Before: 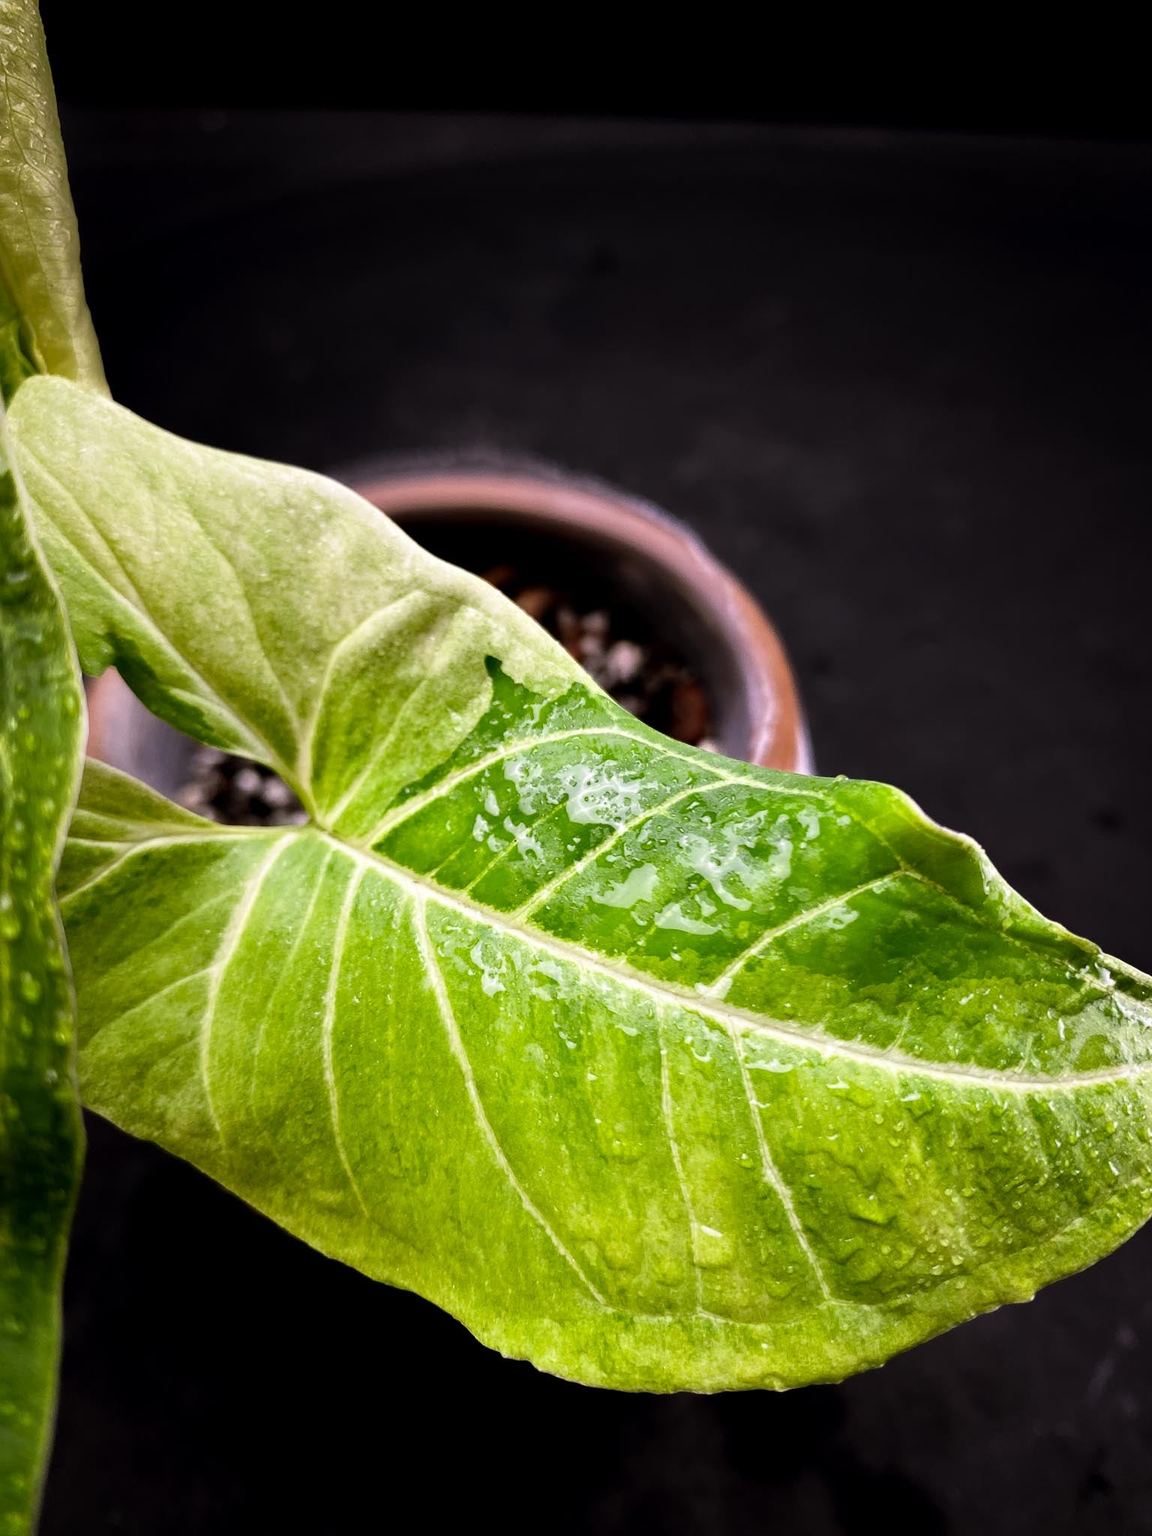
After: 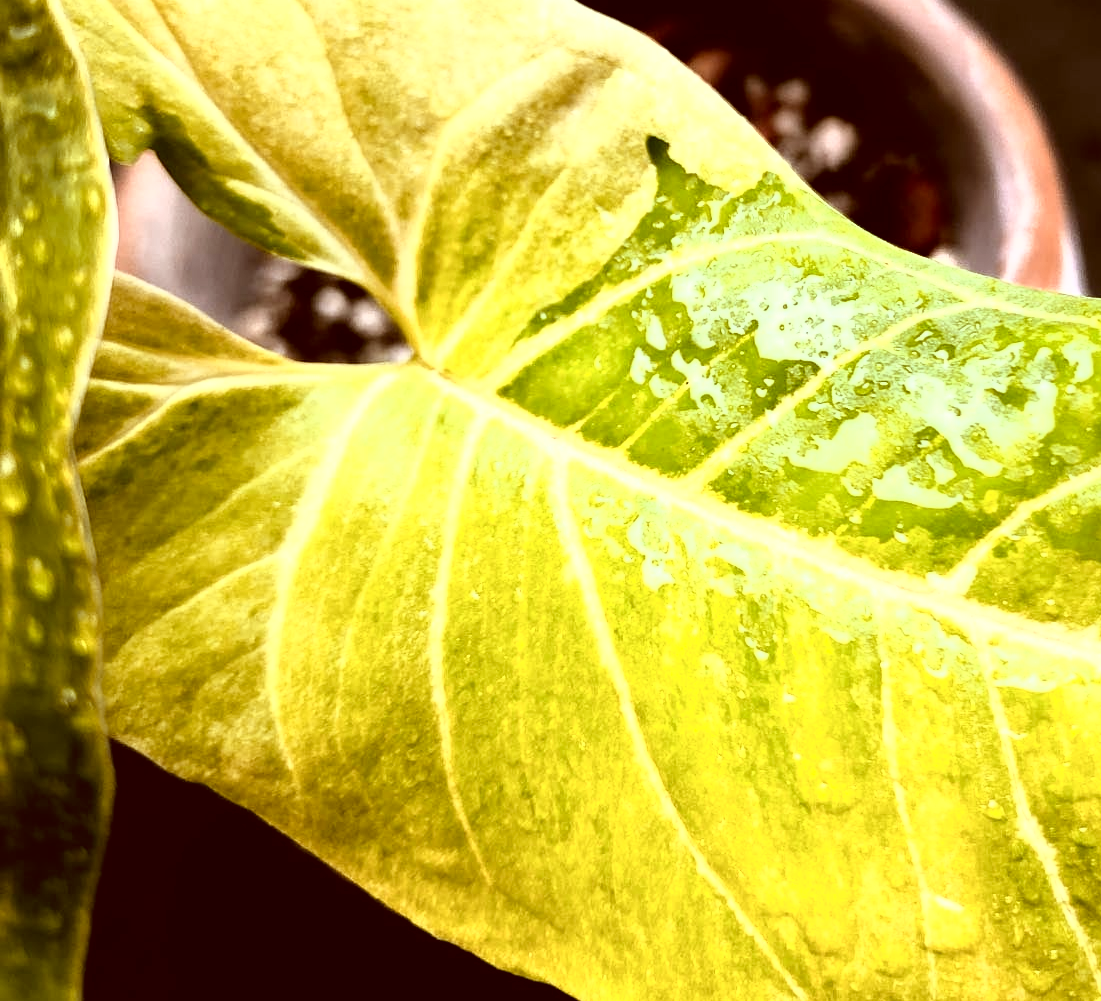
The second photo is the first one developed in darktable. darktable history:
color correction: highlights a* -5.58, highlights b* 9.8, shadows a* 9.47, shadows b* 24.1
crop: top 36.079%, right 28.287%, bottom 15.006%
tone curve: curves: ch0 [(0, 0) (0.003, 0.028) (0.011, 0.028) (0.025, 0.026) (0.044, 0.036) (0.069, 0.06) (0.1, 0.101) (0.136, 0.15) (0.177, 0.203) (0.224, 0.271) (0.277, 0.345) (0.335, 0.422) (0.399, 0.515) (0.468, 0.611) (0.543, 0.716) (0.623, 0.826) (0.709, 0.942) (0.801, 0.992) (0.898, 1) (1, 1)], color space Lab, independent channels, preserve colors none
color zones: curves: ch1 [(0, 0.469) (0.072, 0.457) (0.243, 0.494) (0.429, 0.5) (0.571, 0.5) (0.714, 0.5) (0.857, 0.5) (1, 0.469)]; ch2 [(0, 0.499) (0.143, 0.467) (0.242, 0.436) (0.429, 0.493) (0.571, 0.5) (0.714, 0.5) (0.857, 0.5) (1, 0.499)]
